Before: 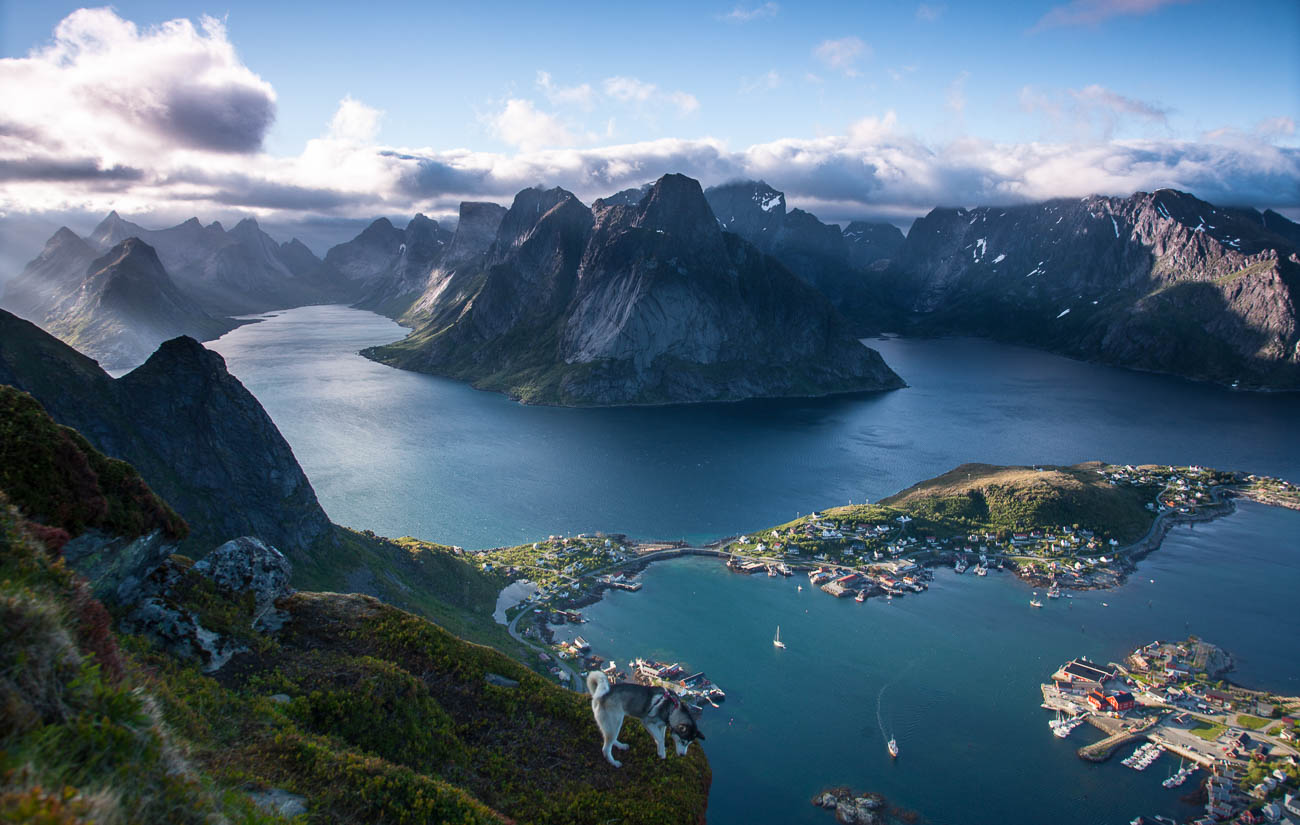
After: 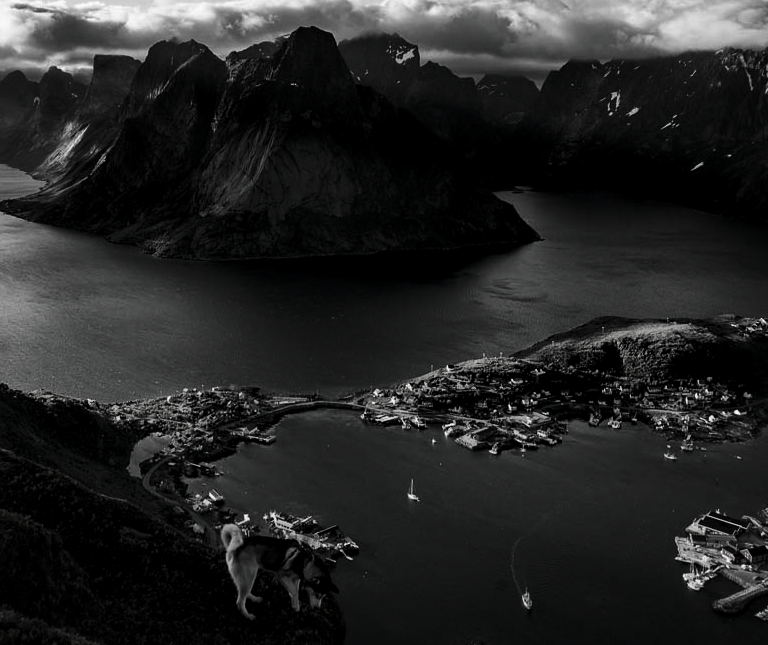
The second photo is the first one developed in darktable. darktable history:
color zones: curves: ch1 [(0.29, 0.492) (0.373, 0.185) (0.509, 0.481)]; ch2 [(0.25, 0.462) (0.749, 0.457)]
crop and rotate: left 28.168%, top 17.861%, right 12.683%, bottom 3.91%
contrast brightness saturation: contrast -0.03, brightness -0.589, saturation -0.981
local contrast: mode bilateral grid, contrast 24, coarseness 59, detail 152%, midtone range 0.2
